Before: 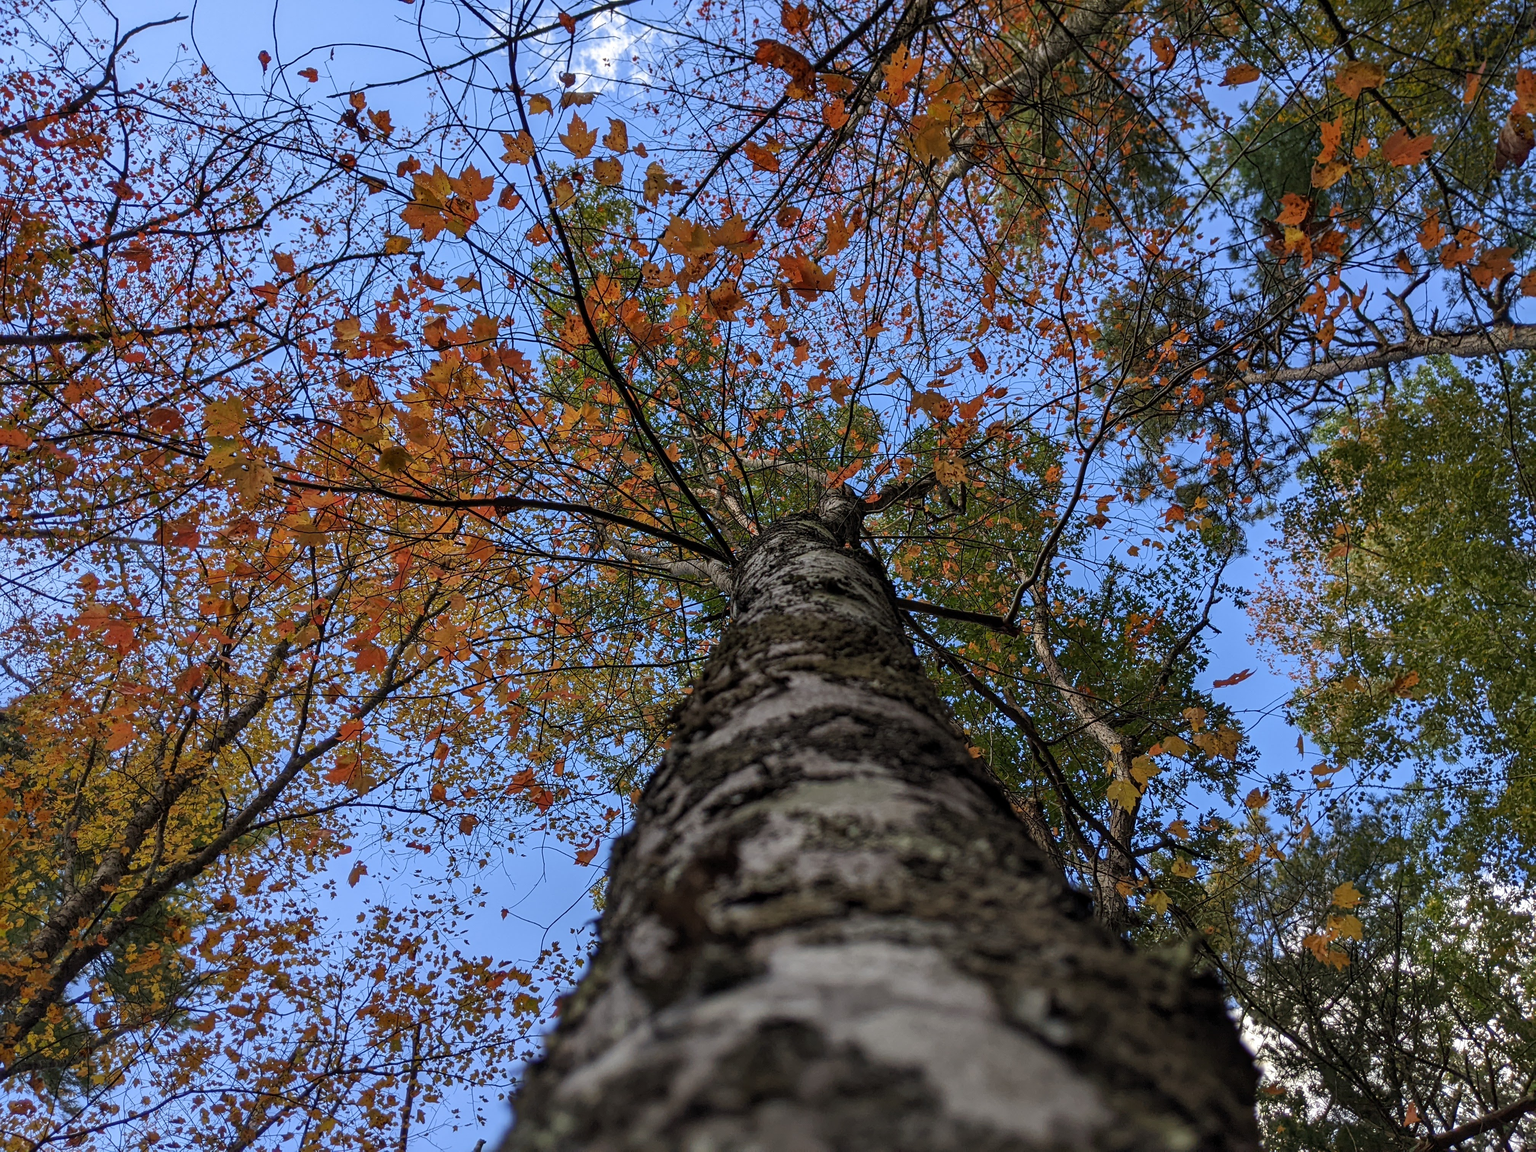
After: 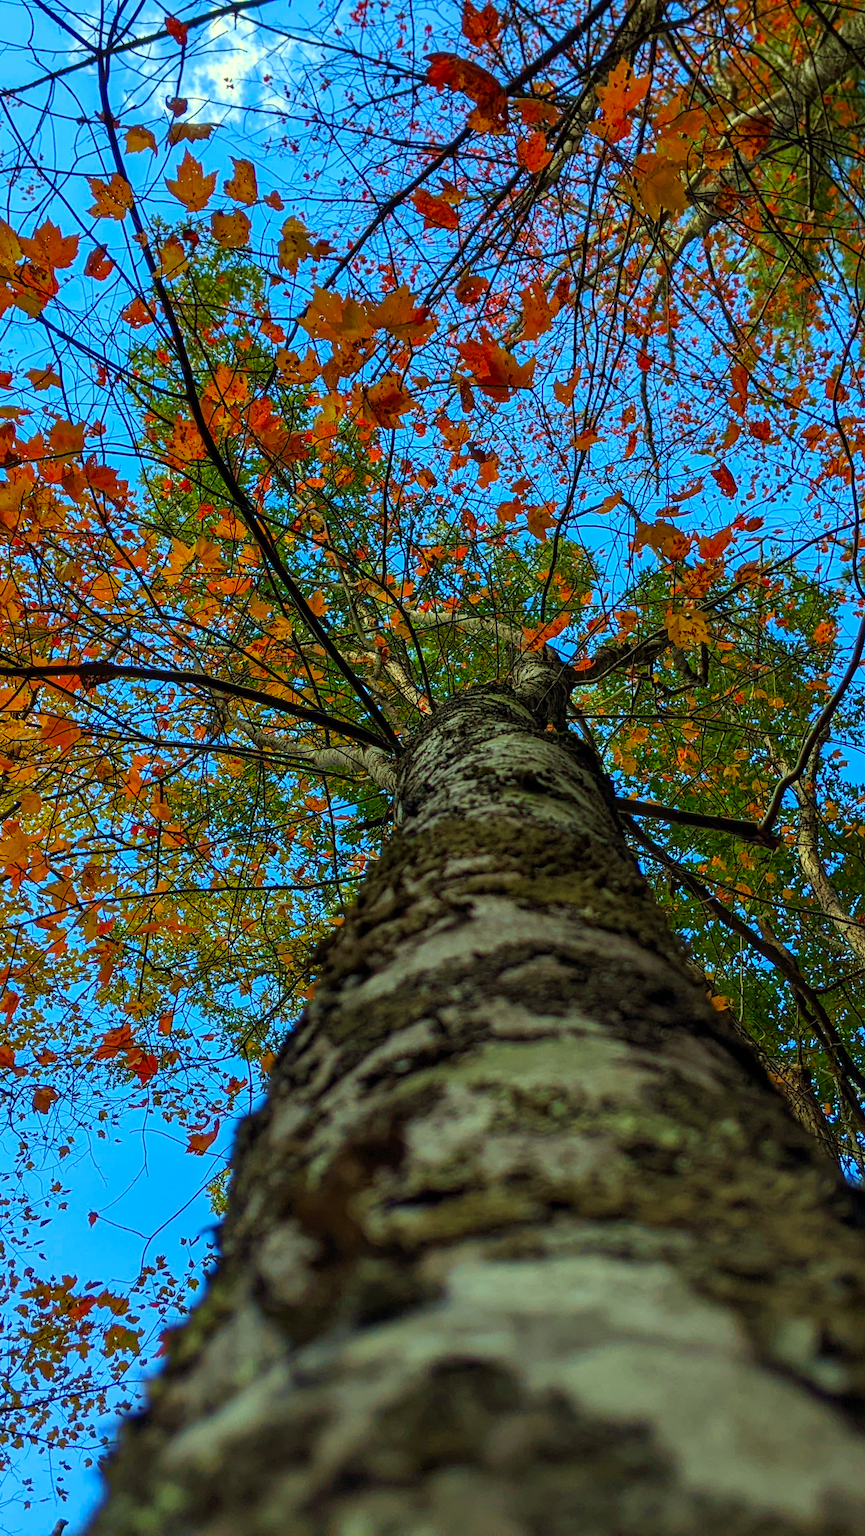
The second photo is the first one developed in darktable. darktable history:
exposure: exposure 0.127 EV, compensate exposure bias true, compensate highlight preservation false
color correction: highlights a* -11.14, highlights b* 9.81, saturation 1.71
crop: left 28.324%, right 29.405%
velvia: on, module defaults
